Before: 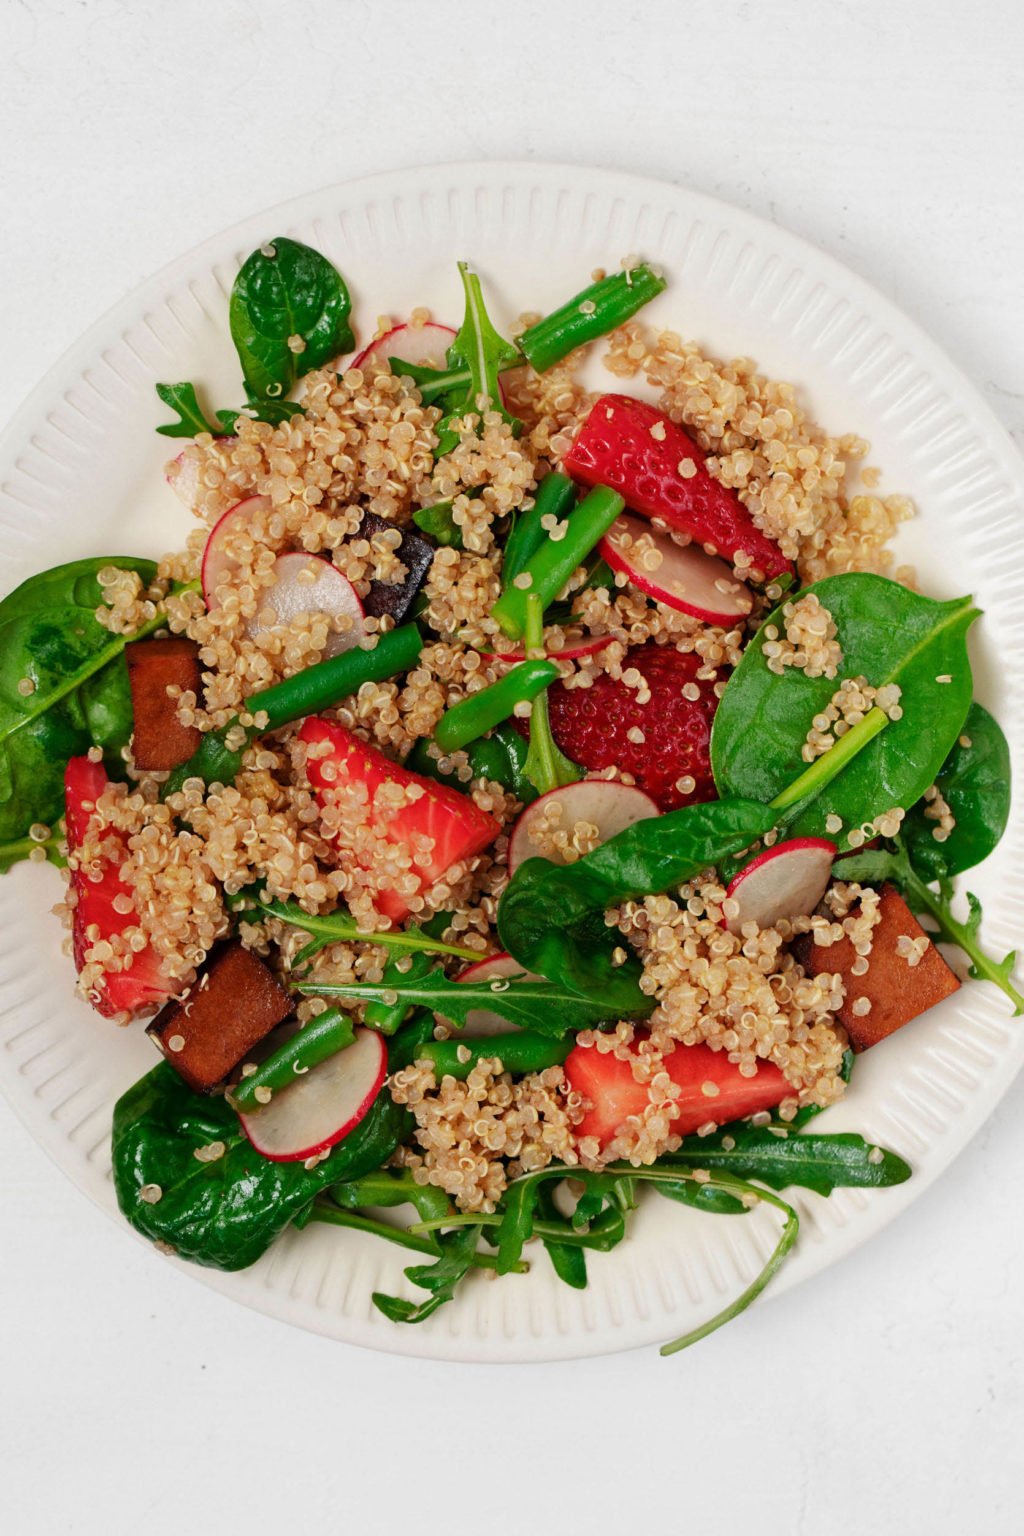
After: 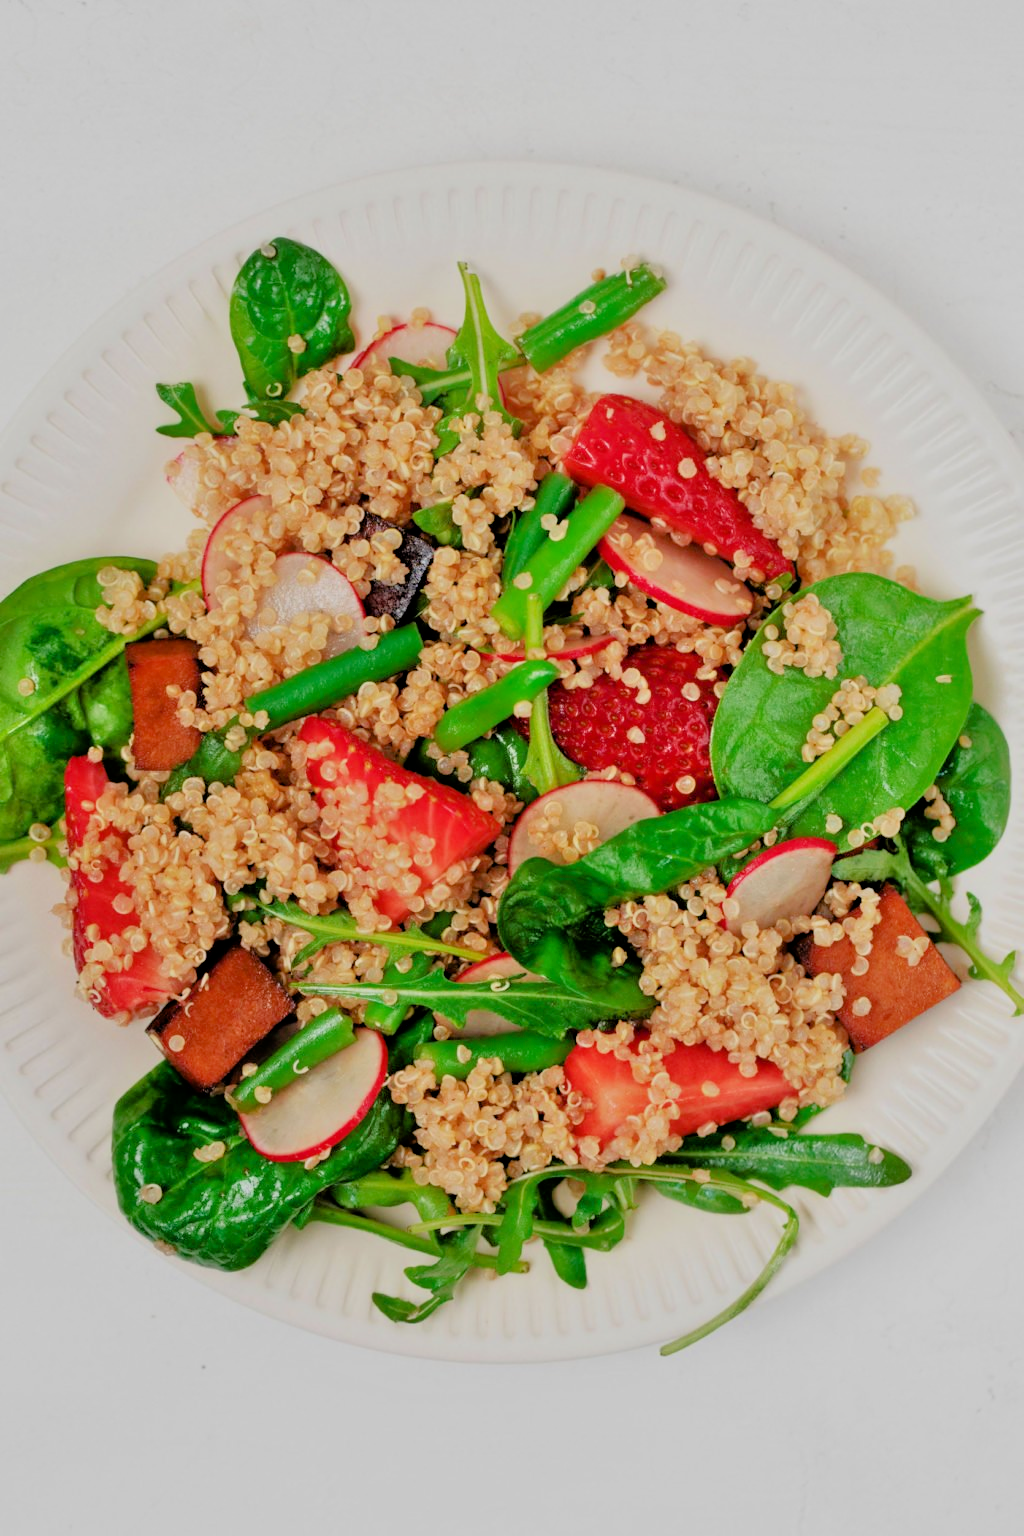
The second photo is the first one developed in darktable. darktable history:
exposure: black level correction 0.002, compensate highlight preservation false
tone equalizer: -7 EV 0.15 EV, -6 EV 0.6 EV, -5 EV 1.15 EV, -4 EV 1.33 EV, -3 EV 1.15 EV, -2 EV 0.6 EV, -1 EV 0.15 EV, mask exposure compensation -0.5 EV
filmic rgb: black relative exposure -7.65 EV, white relative exposure 4.56 EV, hardness 3.61, color science v6 (2022)
